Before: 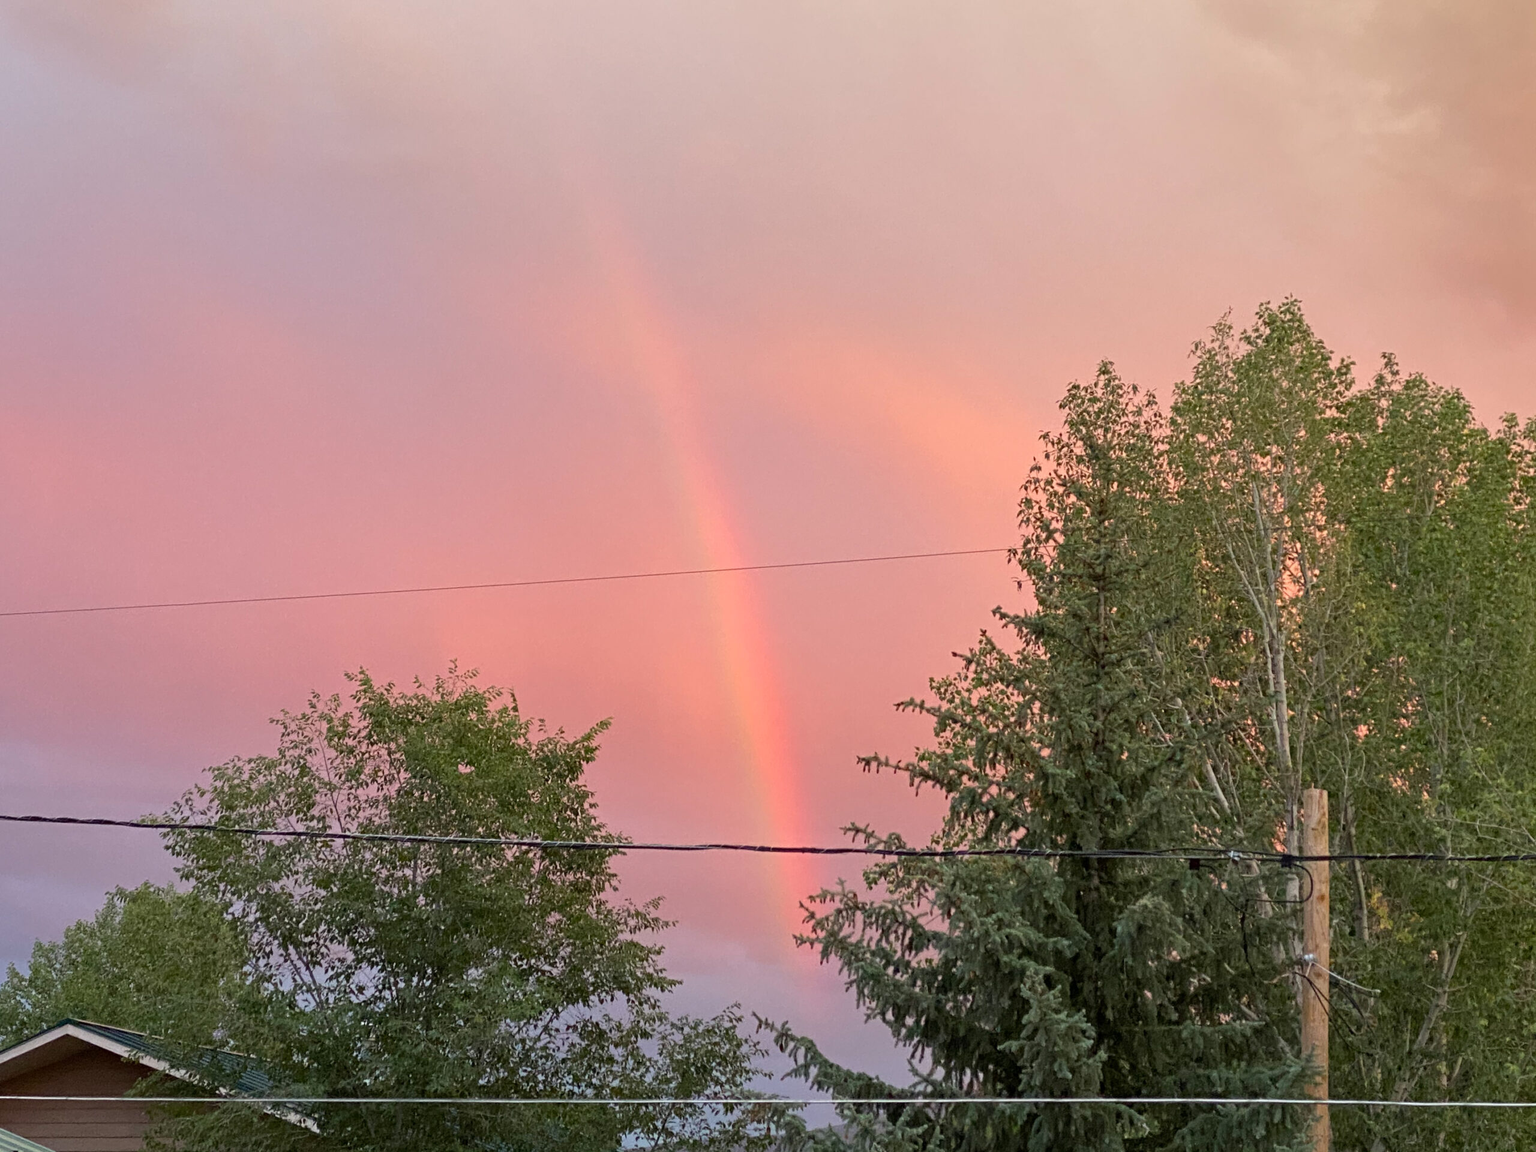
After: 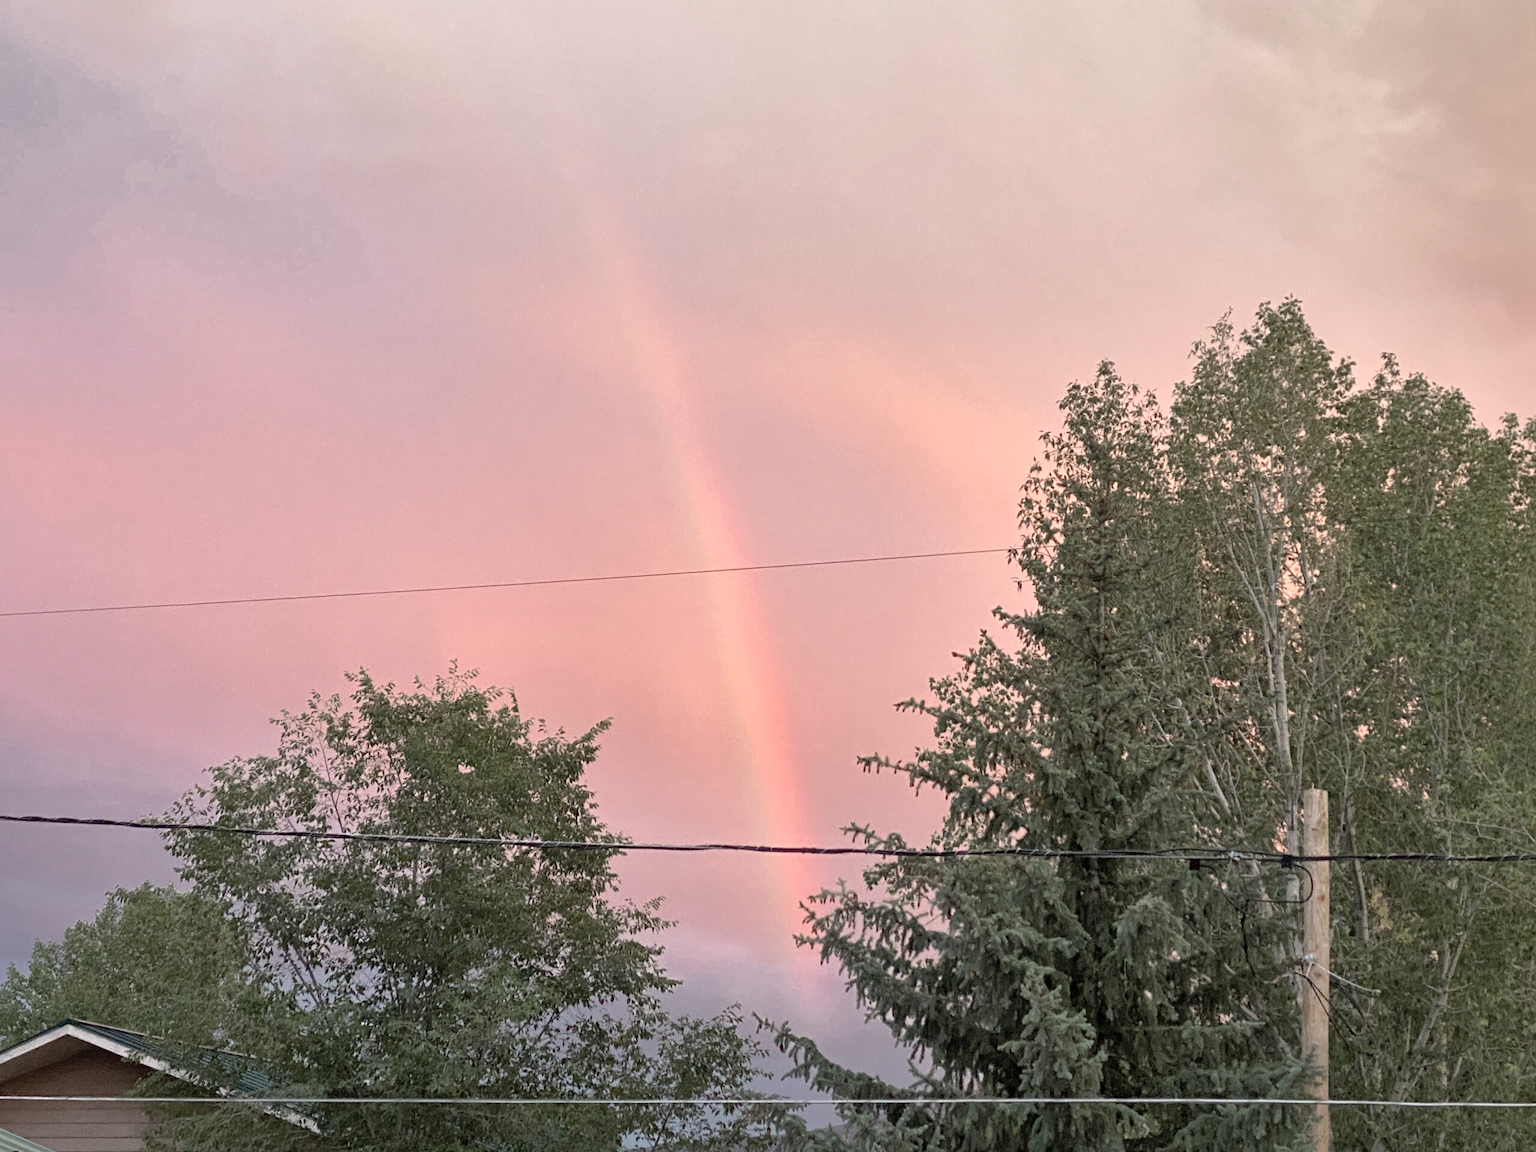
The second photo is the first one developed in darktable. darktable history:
shadows and highlights: on, module defaults
color zones: curves: ch0 [(0, 0.559) (0.153, 0.551) (0.229, 0.5) (0.429, 0.5) (0.571, 0.5) (0.714, 0.5) (0.857, 0.5) (1, 0.559)]; ch1 [(0, 0.417) (0.112, 0.336) (0.213, 0.26) (0.429, 0.34) (0.571, 0.35) (0.683, 0.331) (0.857, 0.344) (1, 0.417)], process mode strong
